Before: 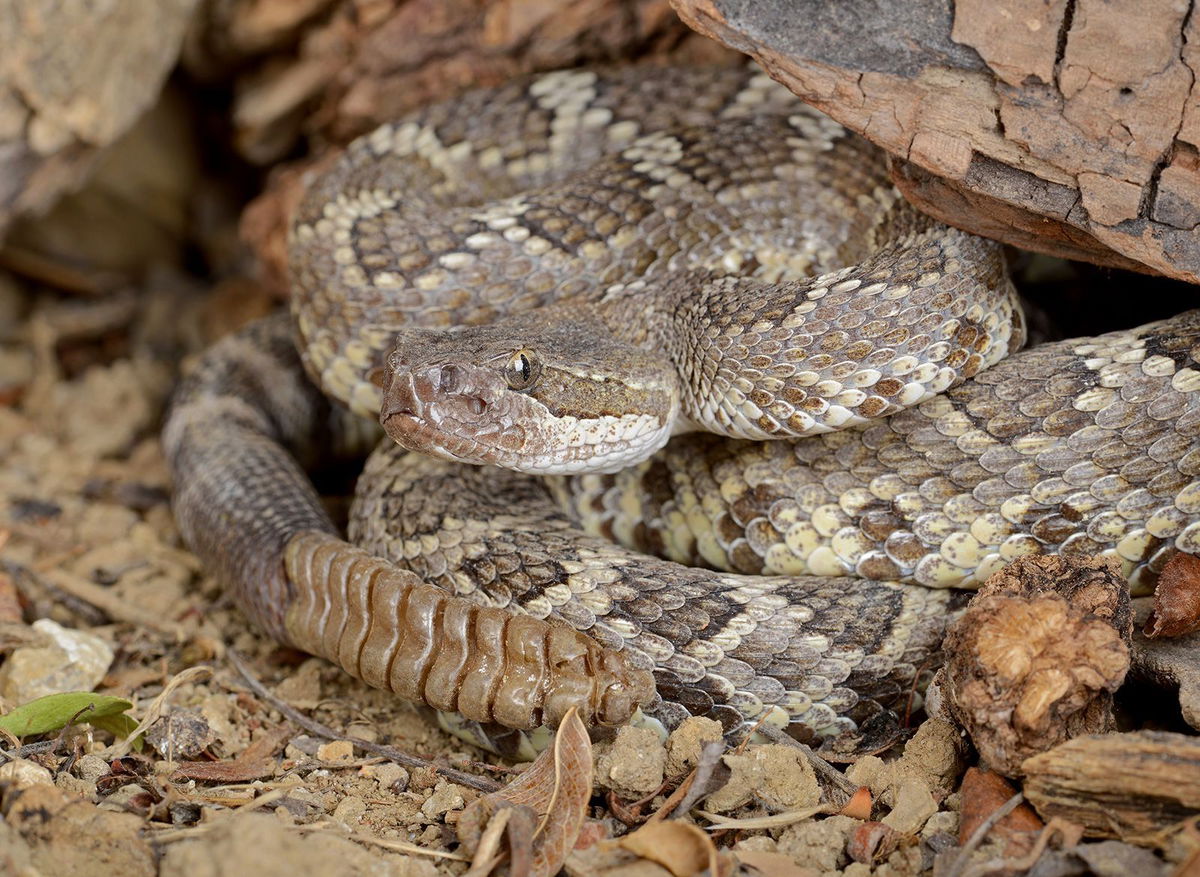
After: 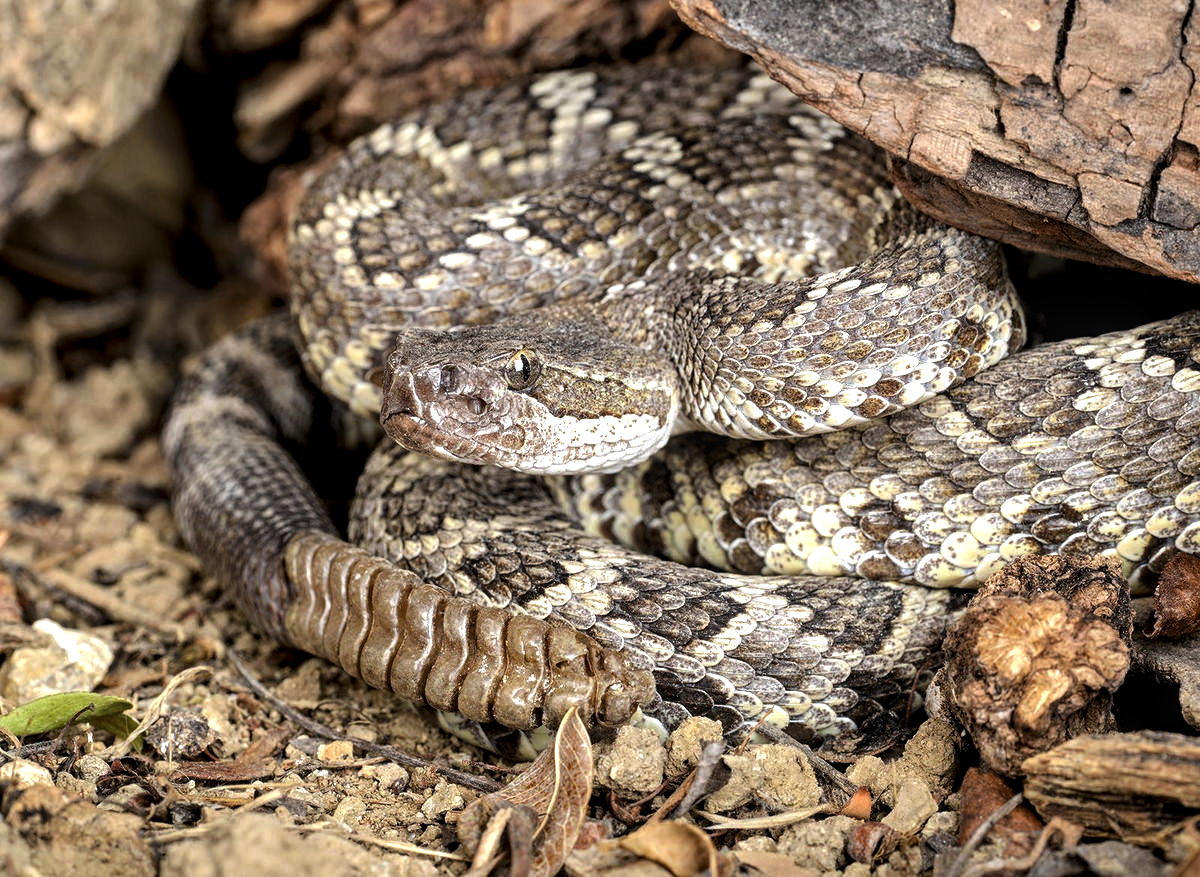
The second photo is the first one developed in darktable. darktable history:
local contrast: on, module defaults
levels: levels [0.044, 0.475, 0.791]
